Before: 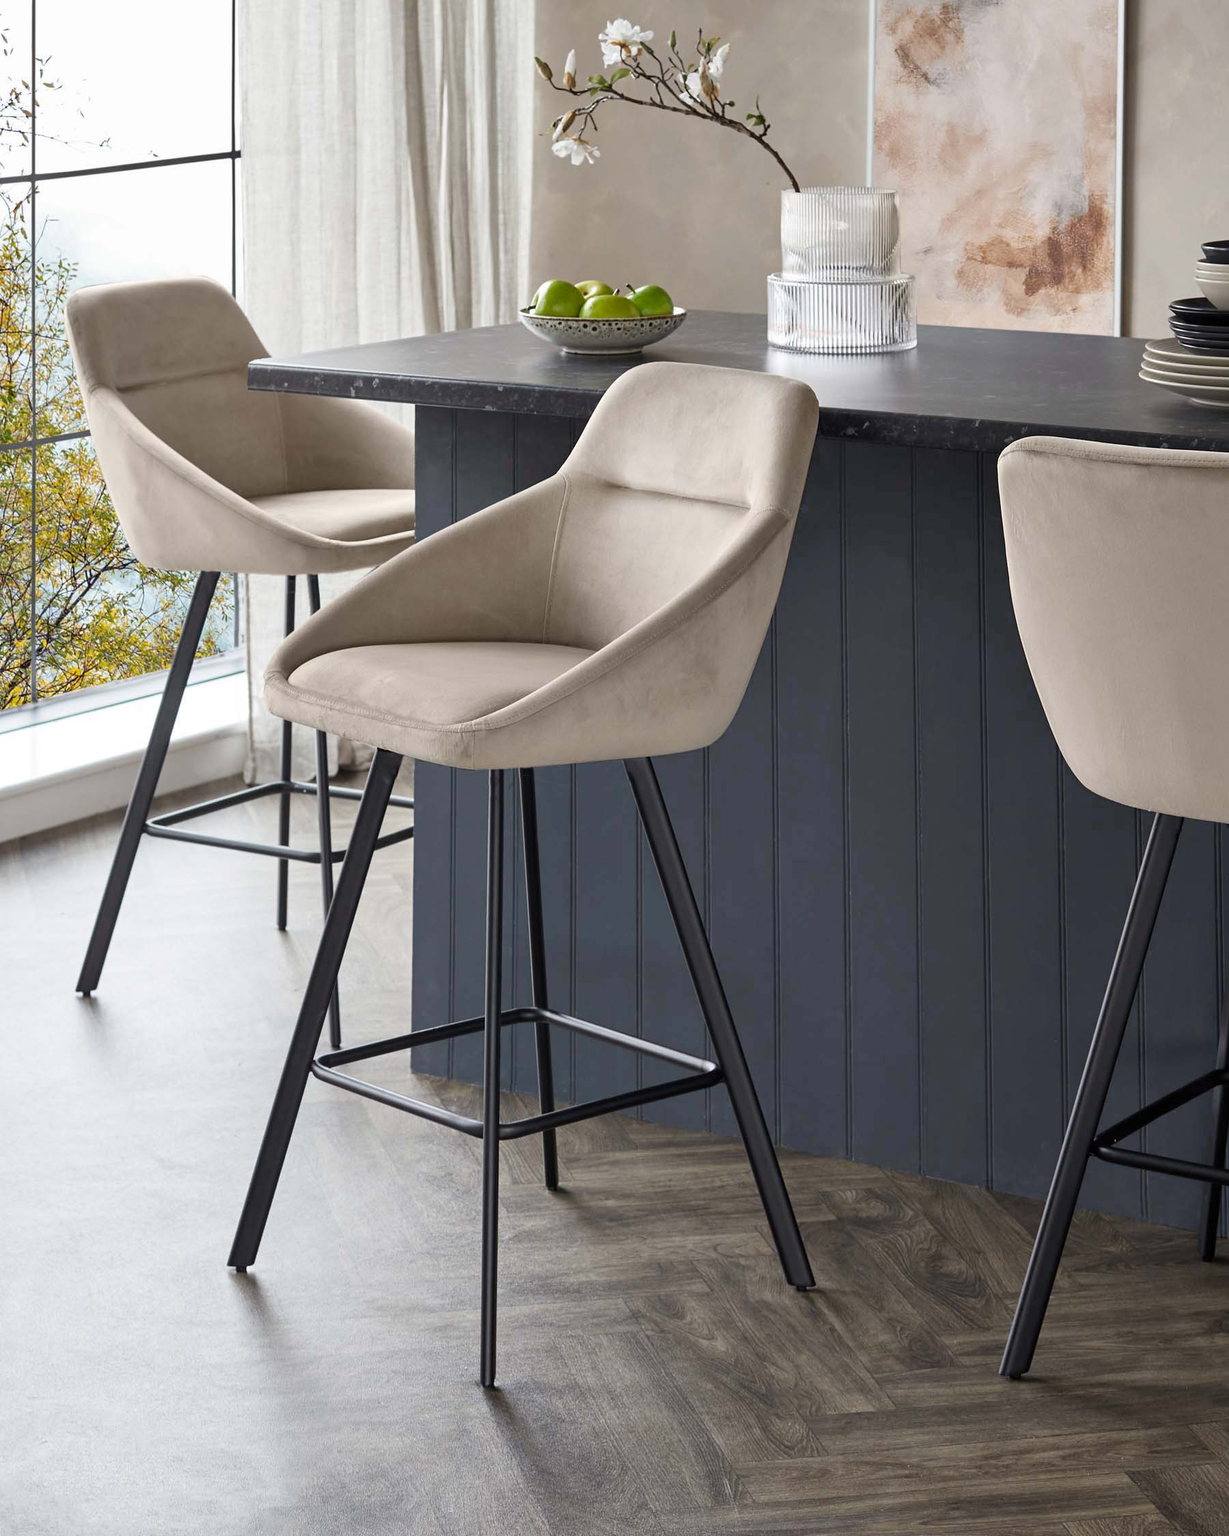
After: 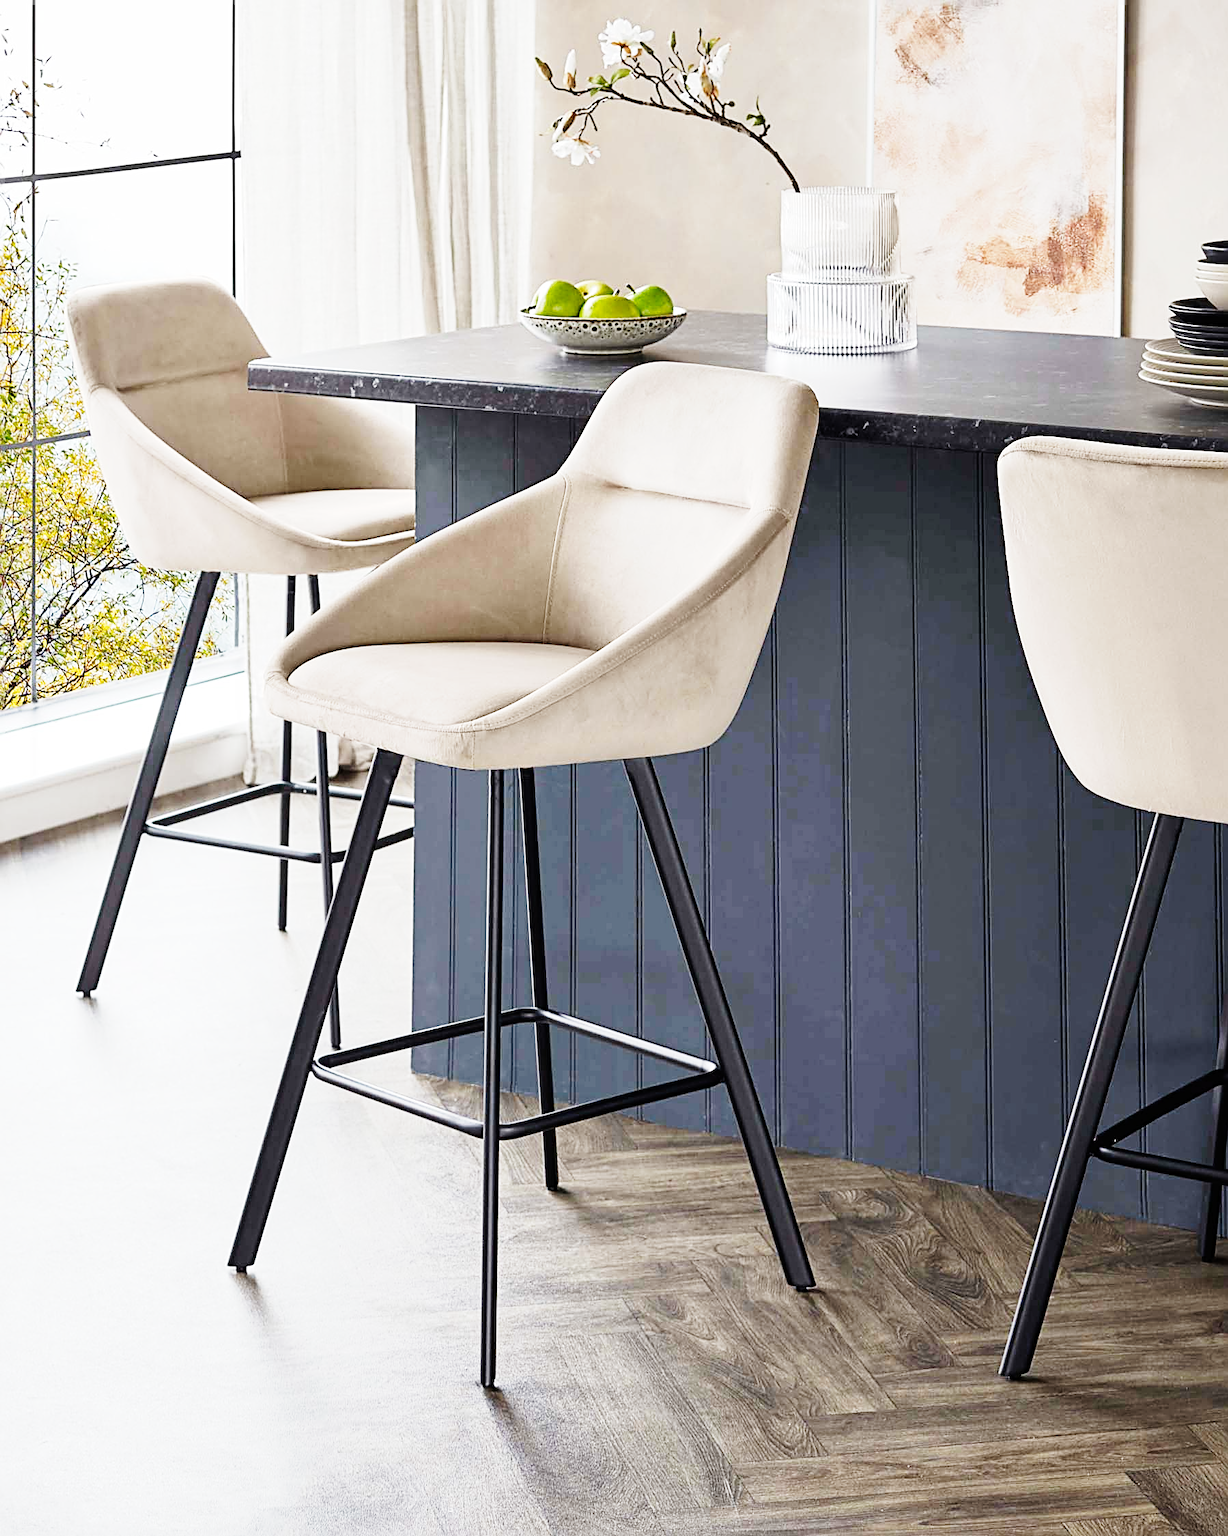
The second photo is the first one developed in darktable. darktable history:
sharpen: radius 2.676, amount 0.669
base curve: curves: ch0 [(0, 0) (0, 0.001) (0.001, 0.001) (0.004, 0.002) (0.007, 0.004) (0.015, 0.013) (0.033, 0.045) (0.052, 0.096) (0.075, 0.17) (0.099, 0.241) (0.163, 0.42) (0.219, 0.55) (0.259, 0.616) (0.327, 0.722) (0.365, 0.765) (0.522, 0.873) (0.547, 0.881) (0.689, 0.919) (0.826, 0.952) (1, 1)], preserve colors none
